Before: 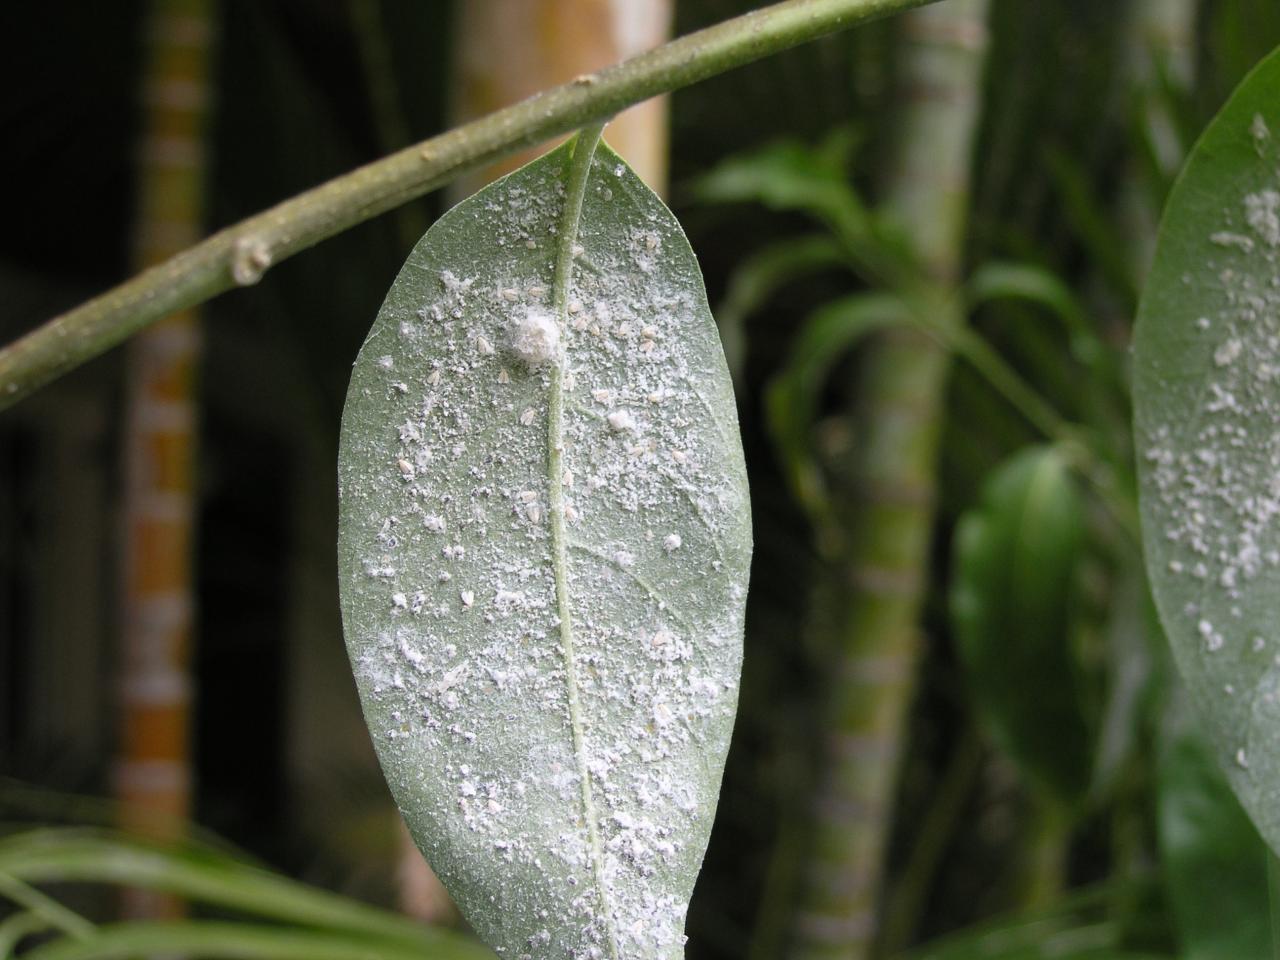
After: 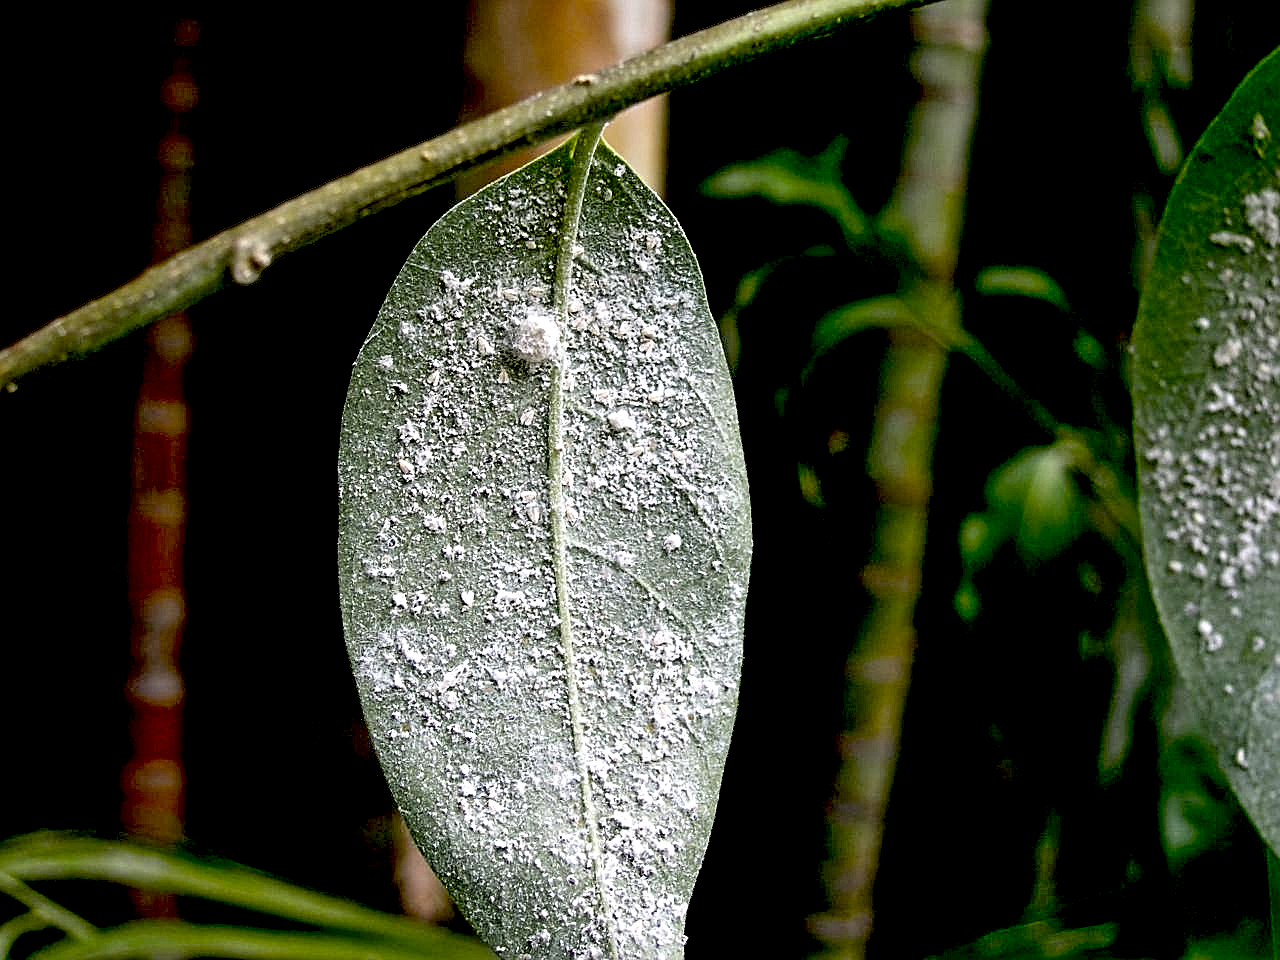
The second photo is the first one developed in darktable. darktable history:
contrast equalizer: octaves 7, y [[0.5, 0.542, 0.583, 0.625, 0.667, 0.708], [0.5 ×6], [0.5 ×6], [0 ×6], [0 ×6]]
exposure: black level correction 0.056, exposure -0.039 EV, compensate highlight preservation false
sharpen: on, module defaults
